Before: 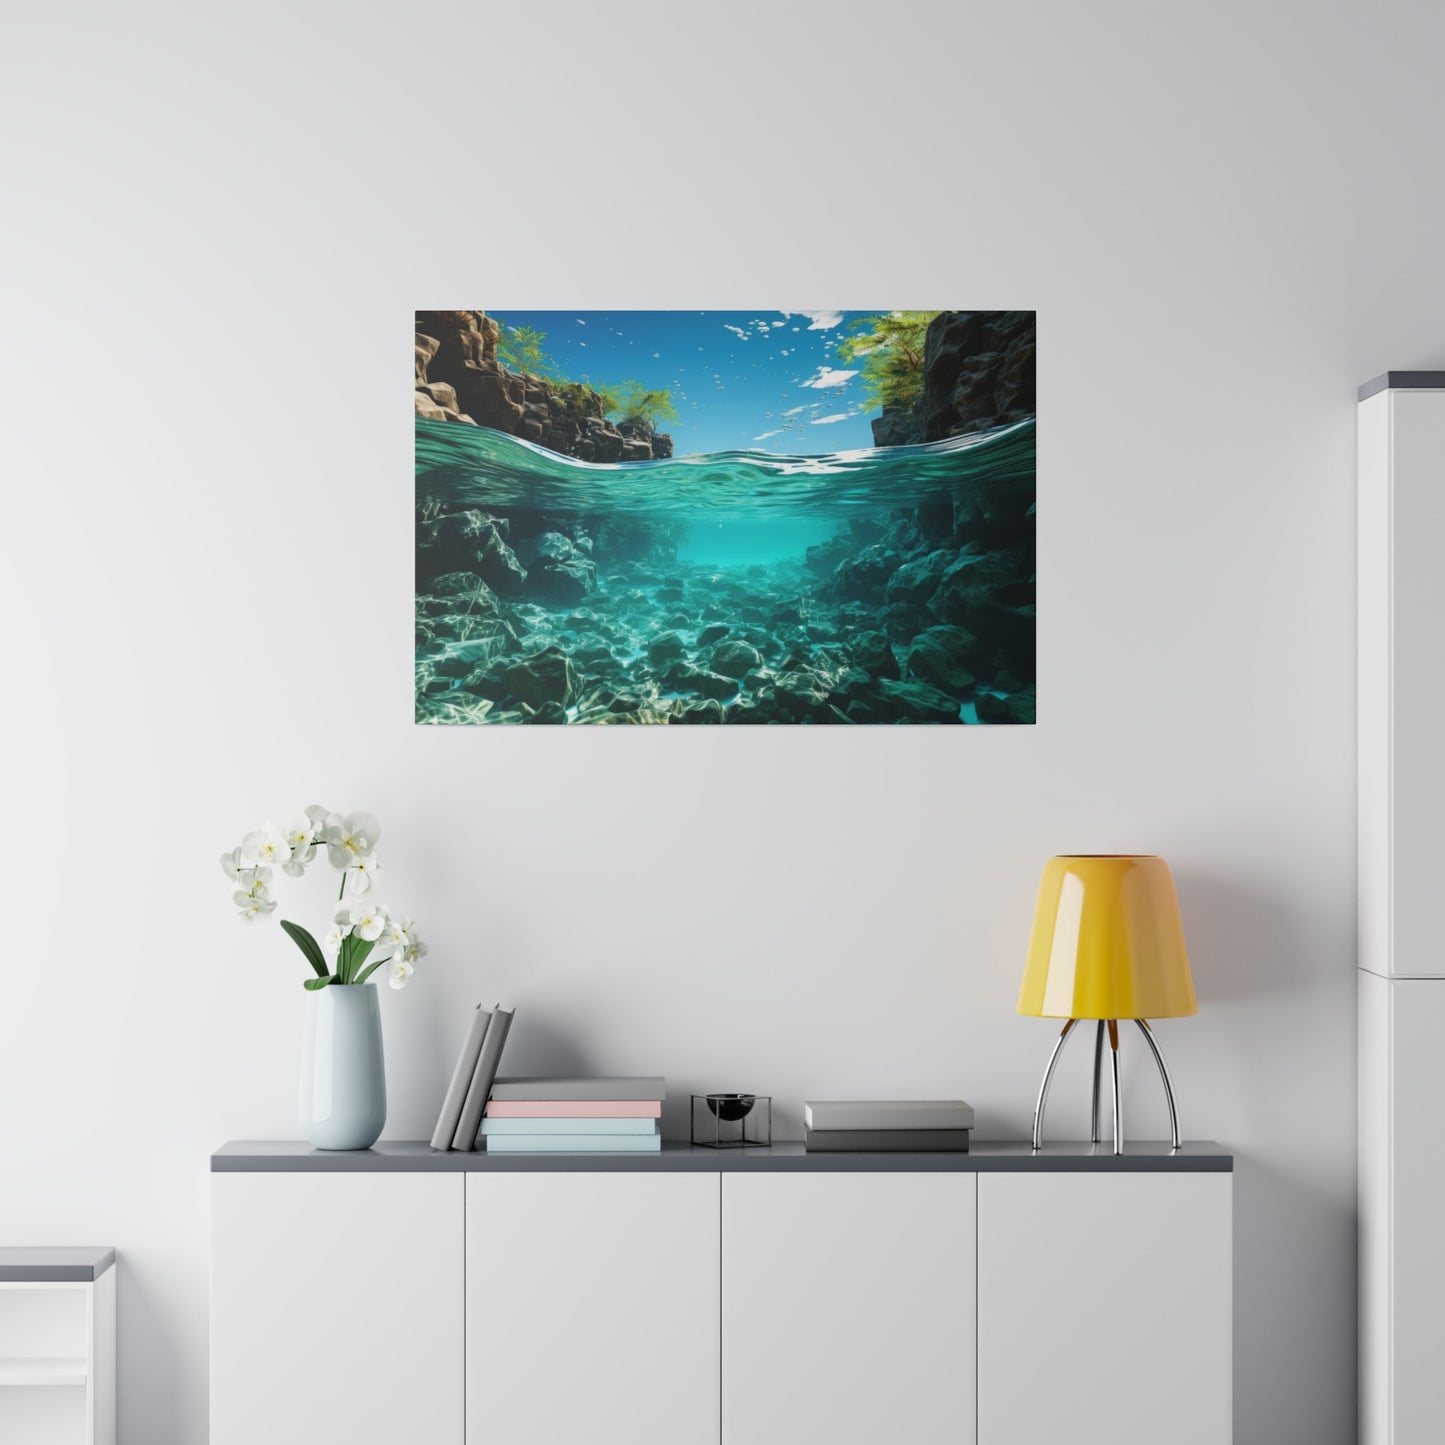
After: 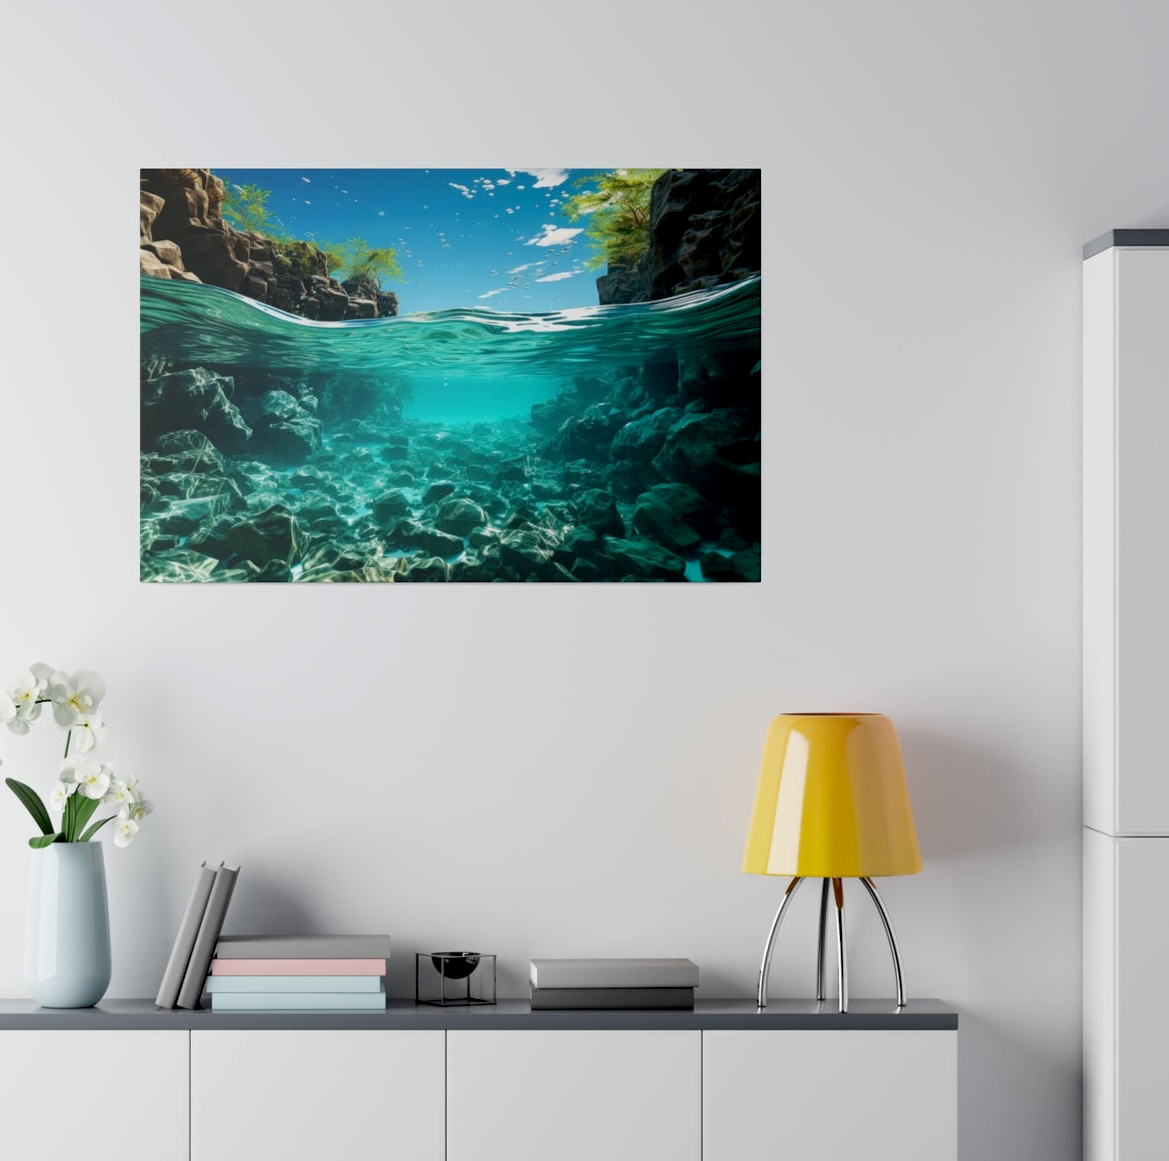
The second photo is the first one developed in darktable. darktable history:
exposure: black level correction 0.013, compensate highlight preservation false
crop: left 19.072%, top 9.877%, right 0%, bottom 9.729%
